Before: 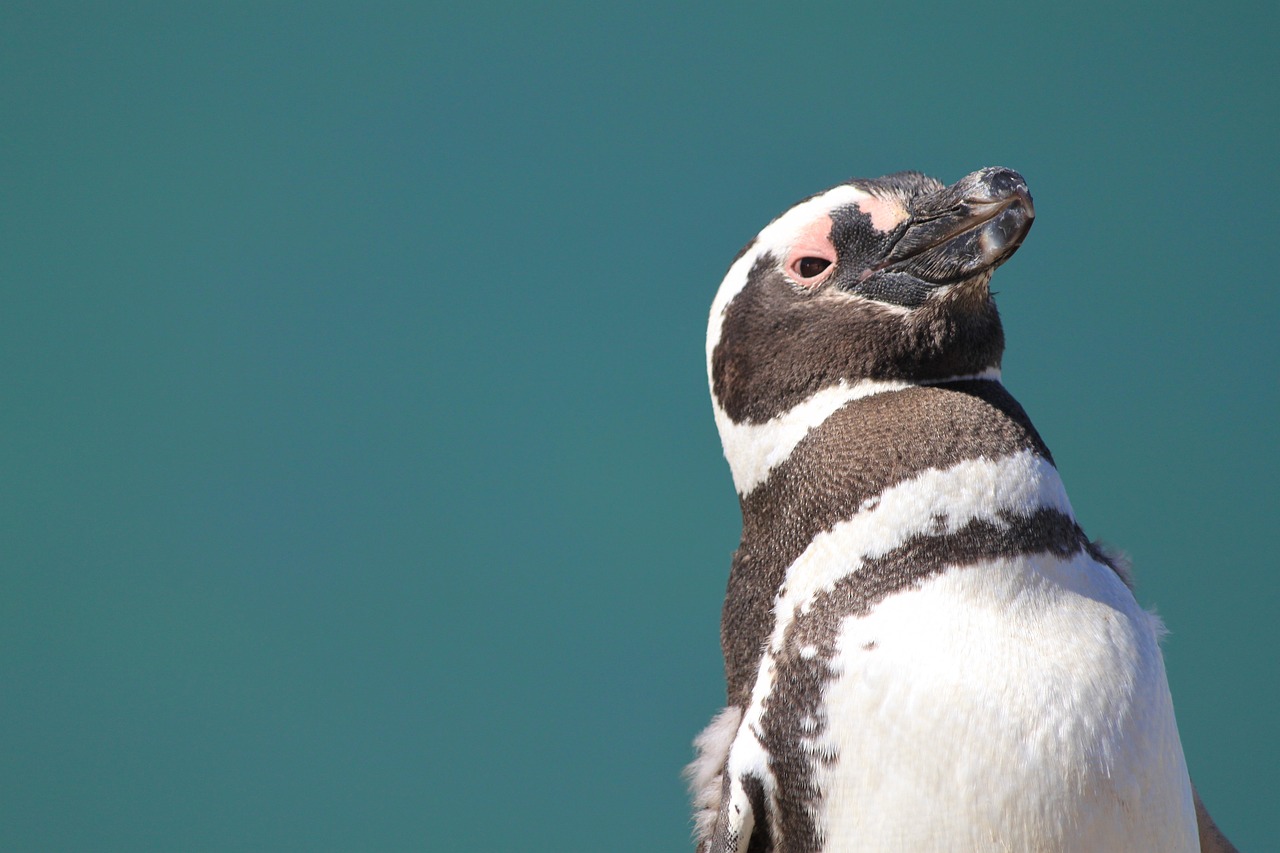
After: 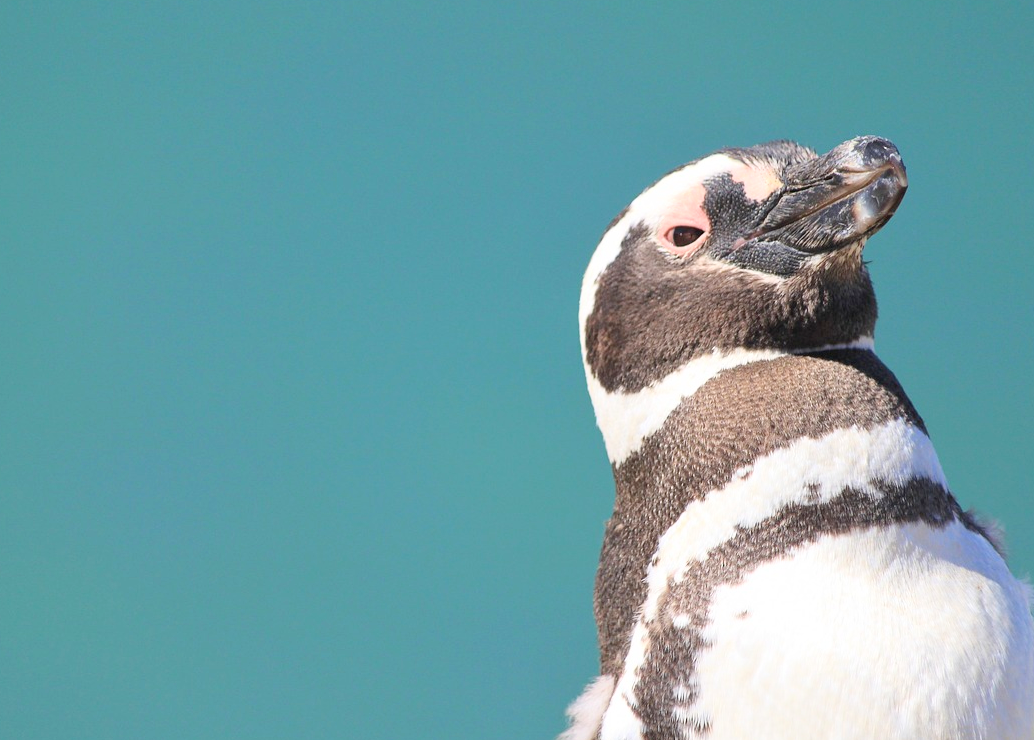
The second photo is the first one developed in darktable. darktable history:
crop: left 9.936%, top 3.652%, right 9.271%, bottom 9.522%
base curve: curves: ch0 [(0, 0) (0.204, 0.334) (0.55, 0.733) (1, 1)]
levels: levels [0, 0.478, 1]
